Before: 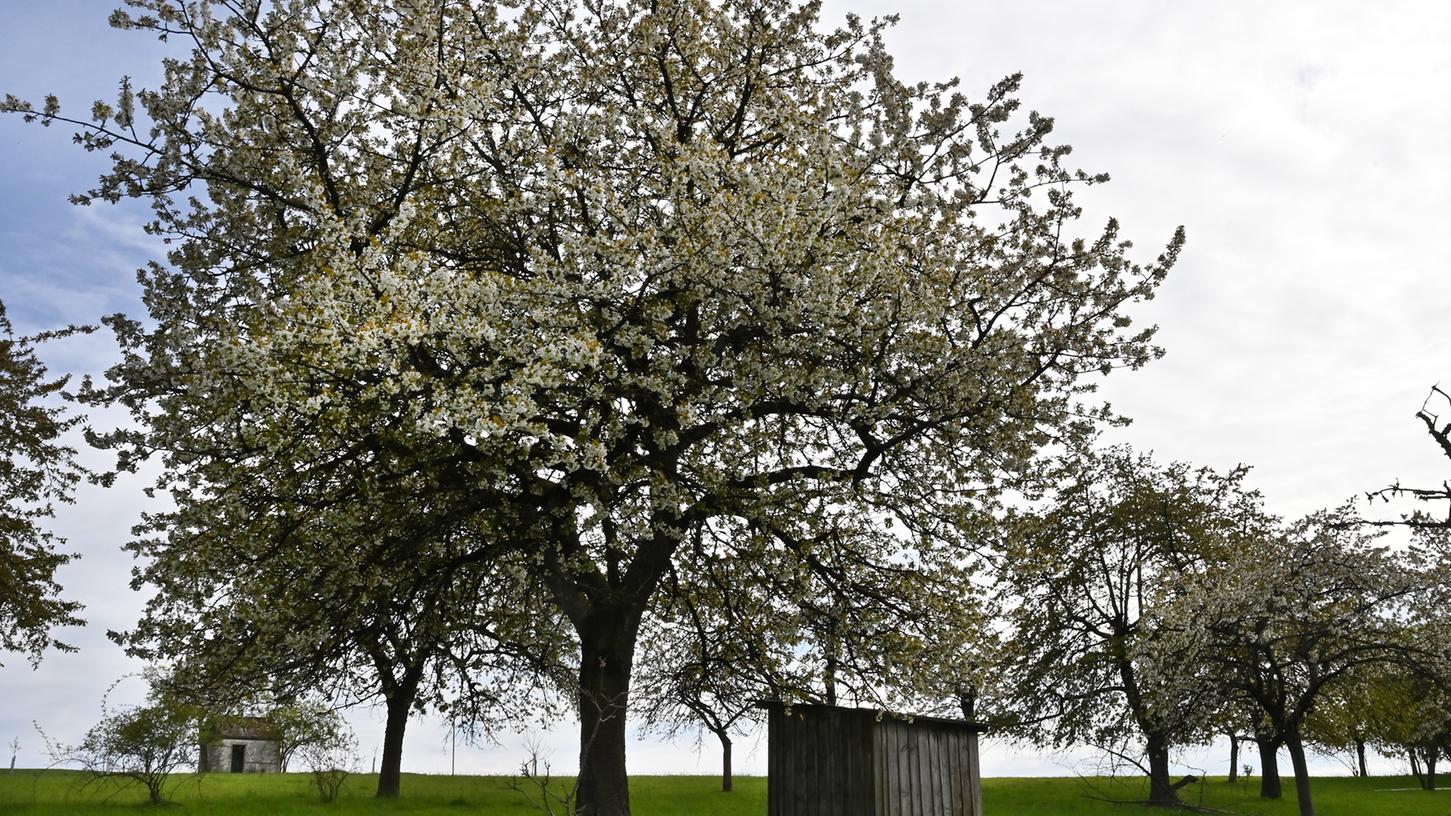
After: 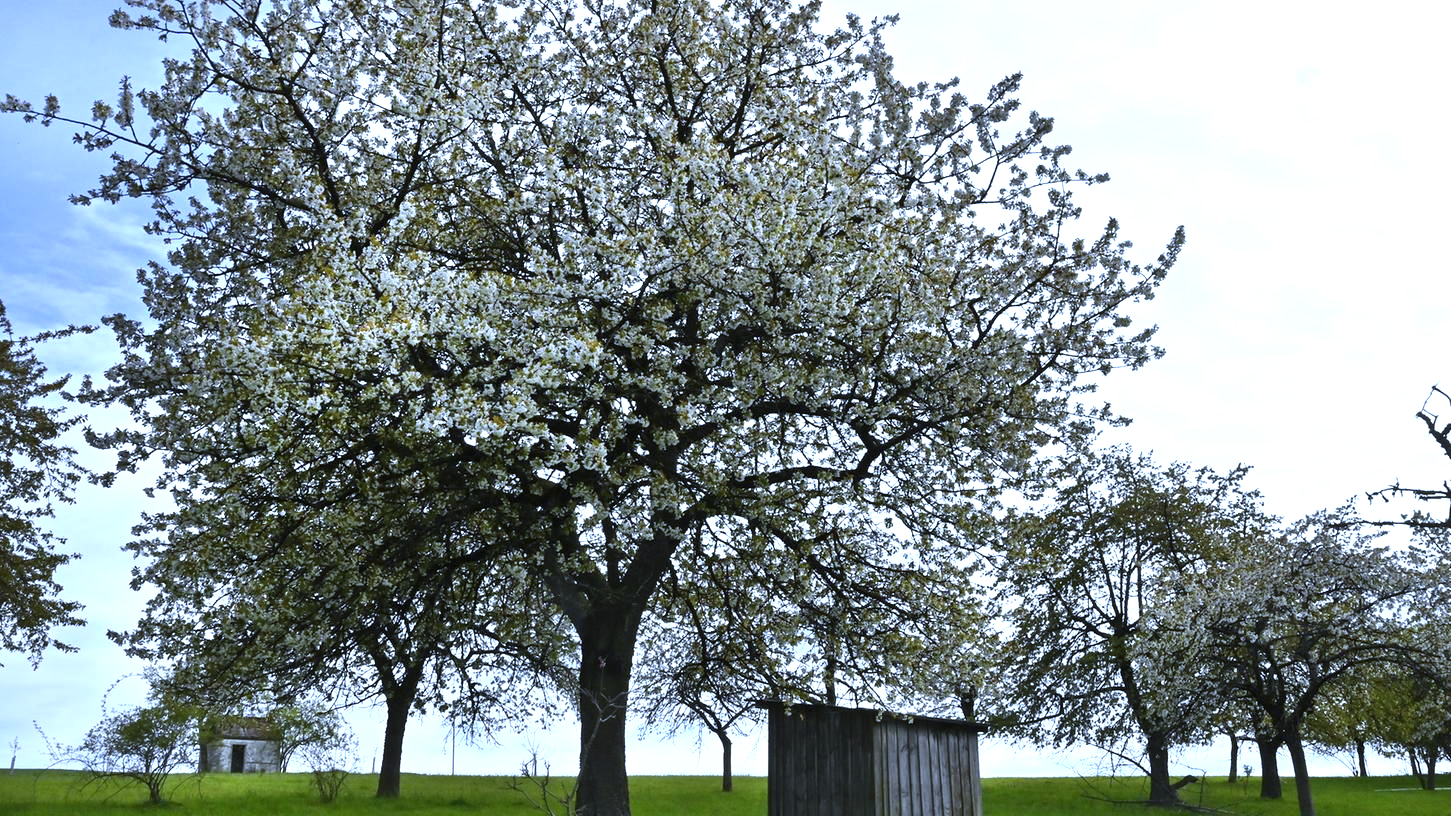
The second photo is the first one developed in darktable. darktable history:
white balance: red 0.871, blue 1.249
local contrast: mode bilateral grid, contrast 20, coarseness 50, detail 130%, midtone range 0.2
exposure: black level correction -0.002, exposure 0.54 EV, compensate highlight preservation false
